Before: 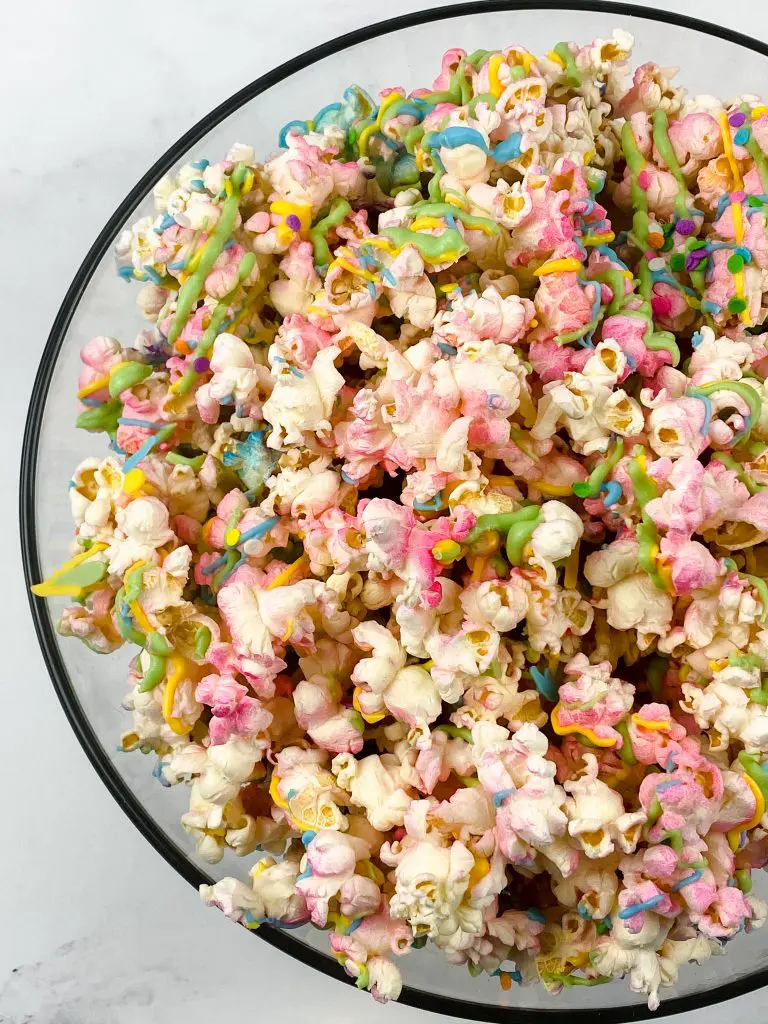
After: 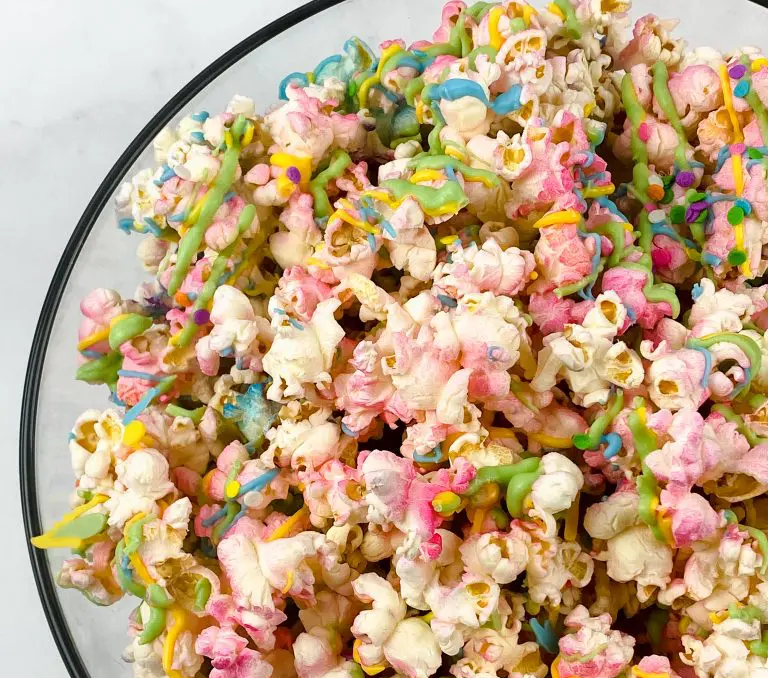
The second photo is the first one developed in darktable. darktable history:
crop and rotate: top 4.713%, bottom 28.981%
